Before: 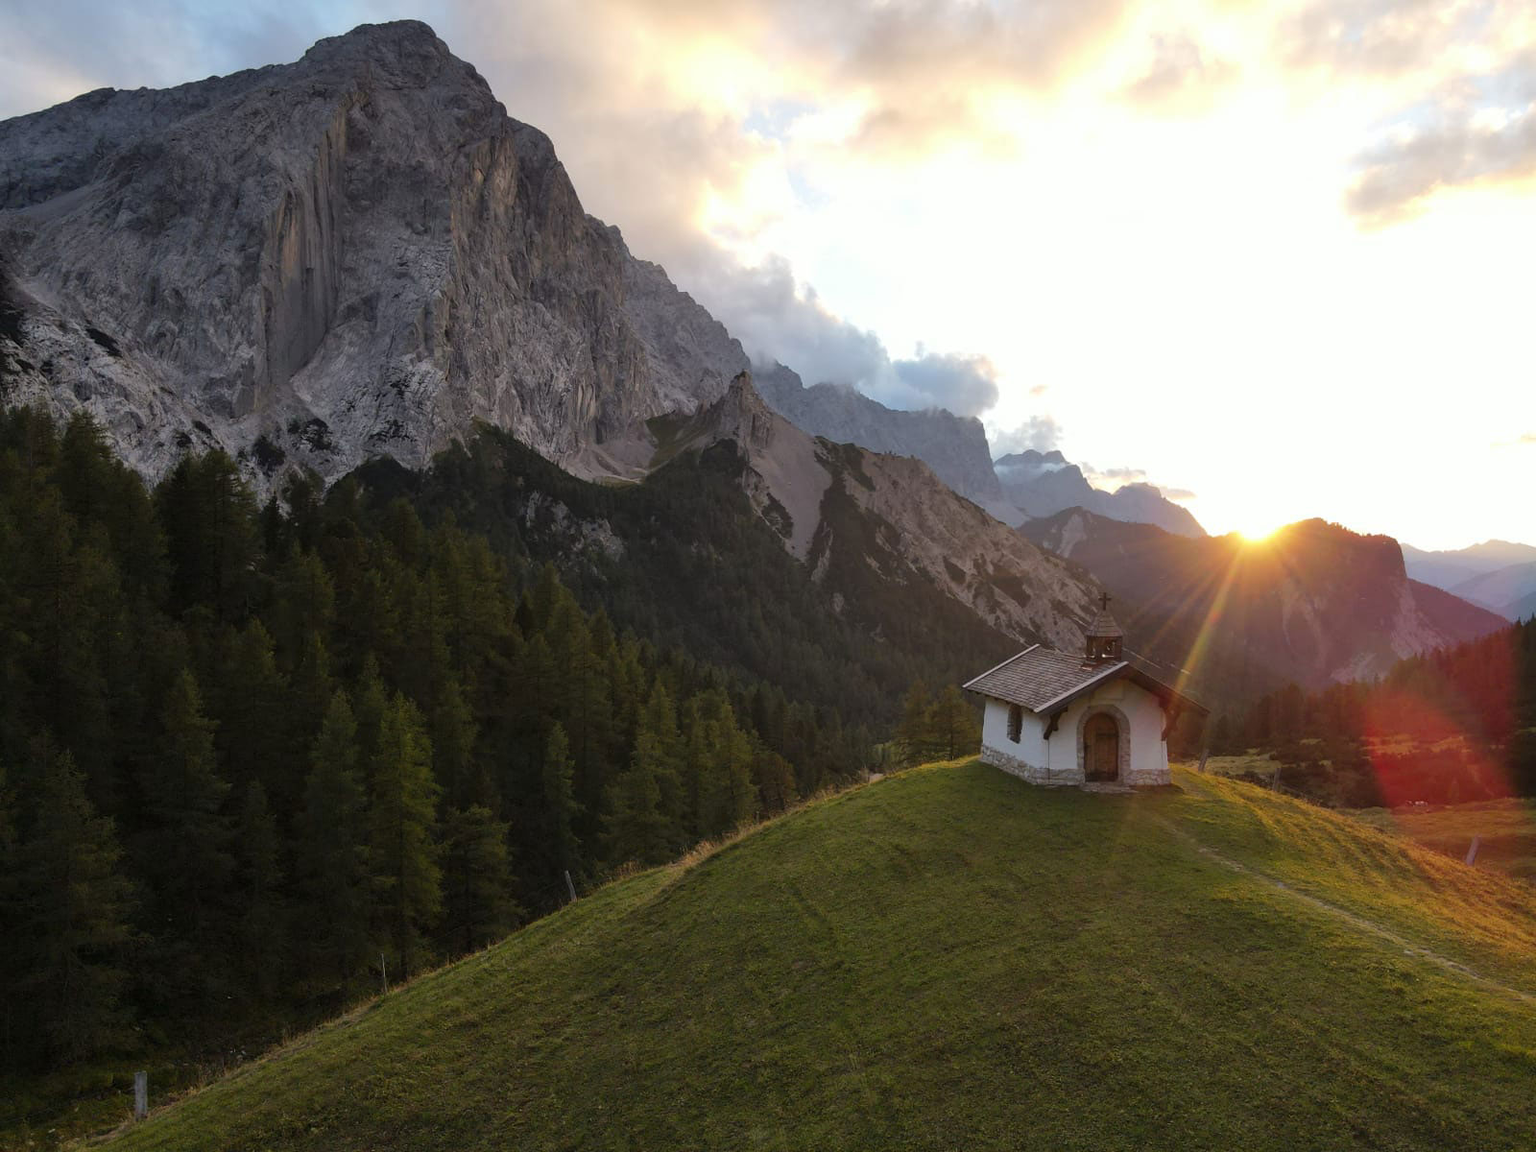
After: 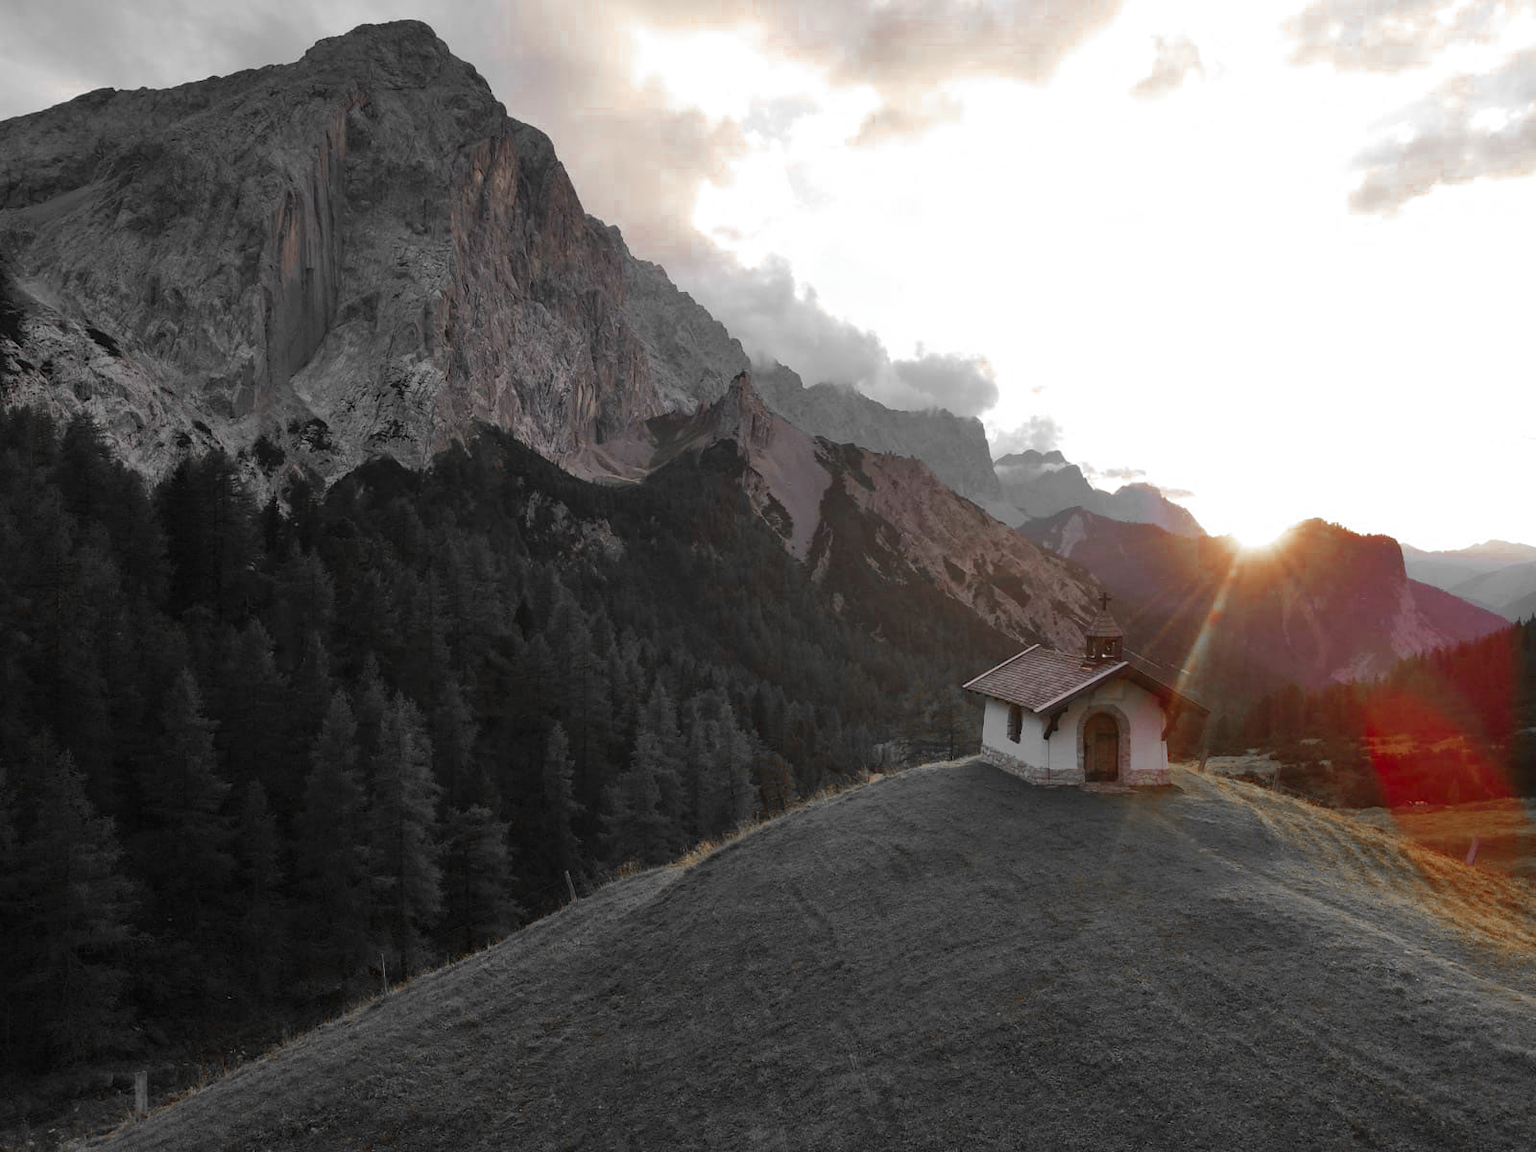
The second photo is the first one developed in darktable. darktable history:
color zones: curves: ch0 [(0, 0.497) (0.096, 0.361) (0.221, 0.538) (0.429, 0.5) (0.571, 0.5) (0.714, 0.5) (0.857, 0.5) (1, 0.497)]; ch1 [(0, 0.5) (0.143, 0.5) (0.257, -0.002) (0.429, 0.04) (0.571, -0.001) (0.714, -0.015) (0.857, 0.024) (1, 0.5)]
